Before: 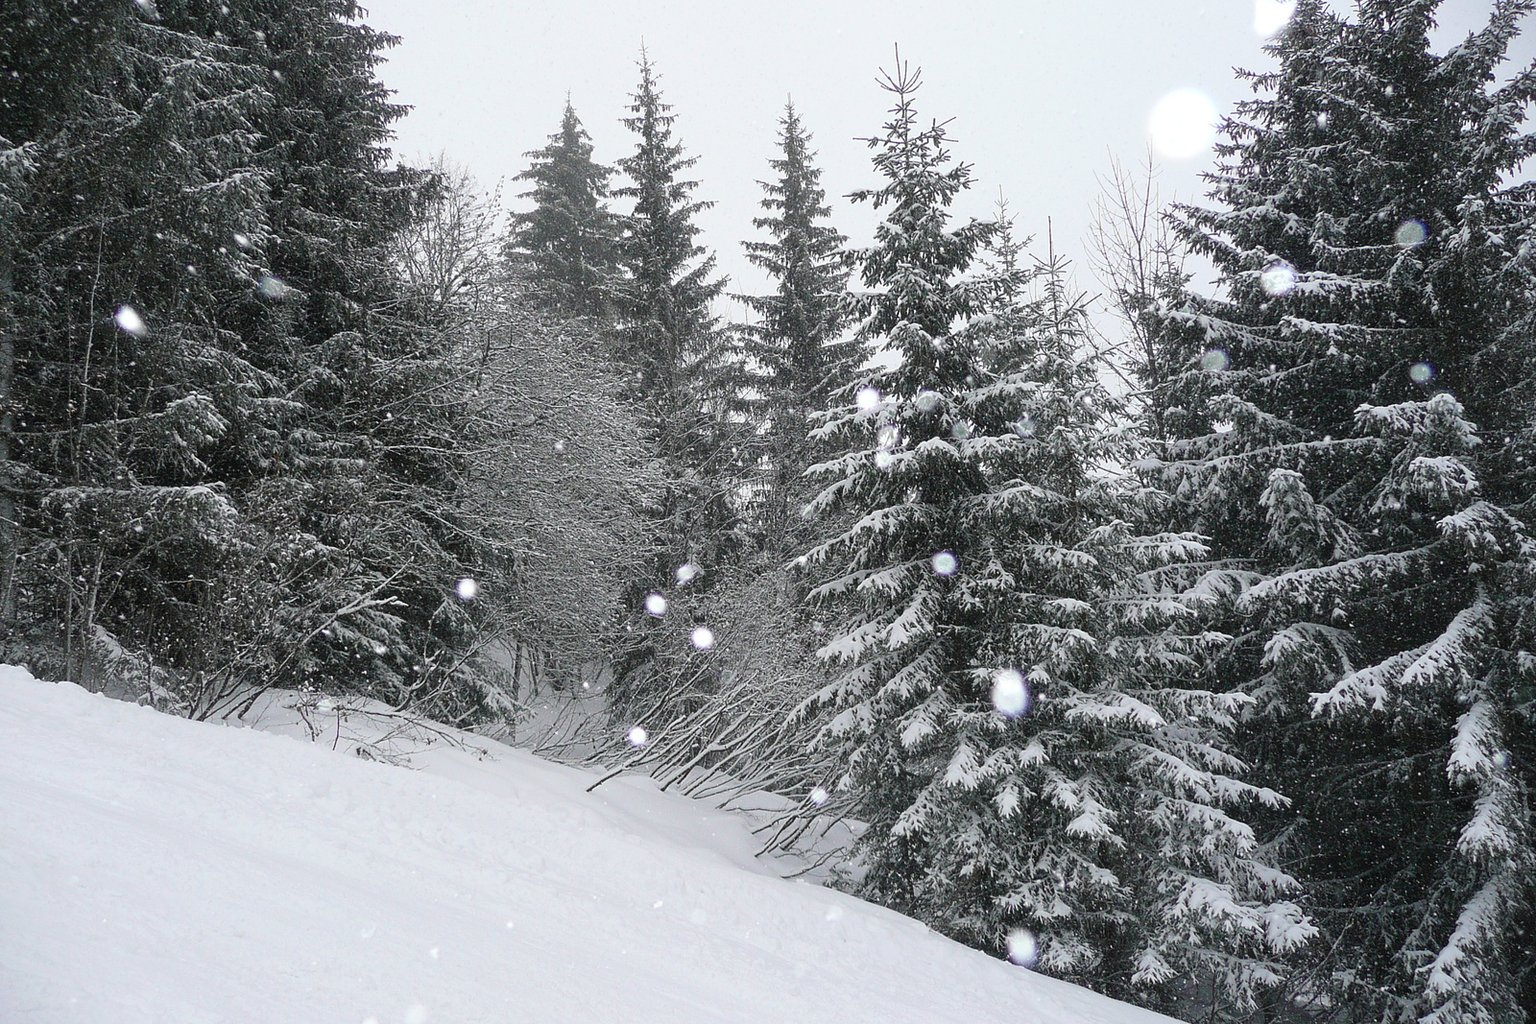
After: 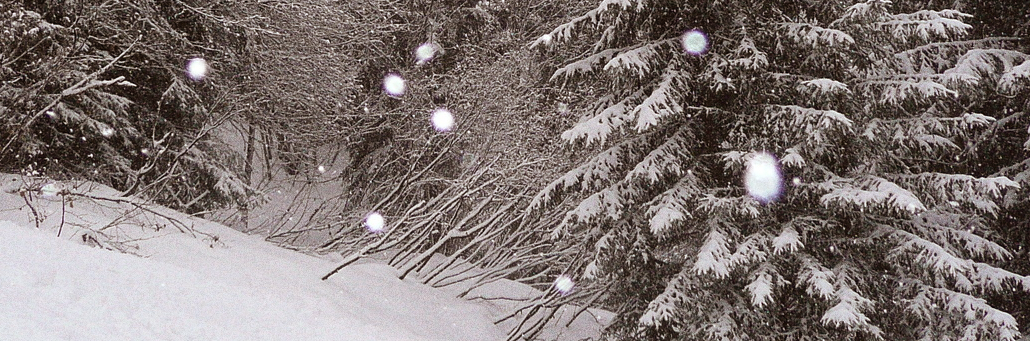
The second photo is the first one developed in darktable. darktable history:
rgb levels: mode RGB, independent channels, levels [[0, 0.5, 1], [0, 0.521, 1], [0, 0.536, 1]]
grain: coarseness 0.09 ISO, strength 40%
crop: left 18.091%, top 51.13%, right 17.525%, bottom 16.85%
